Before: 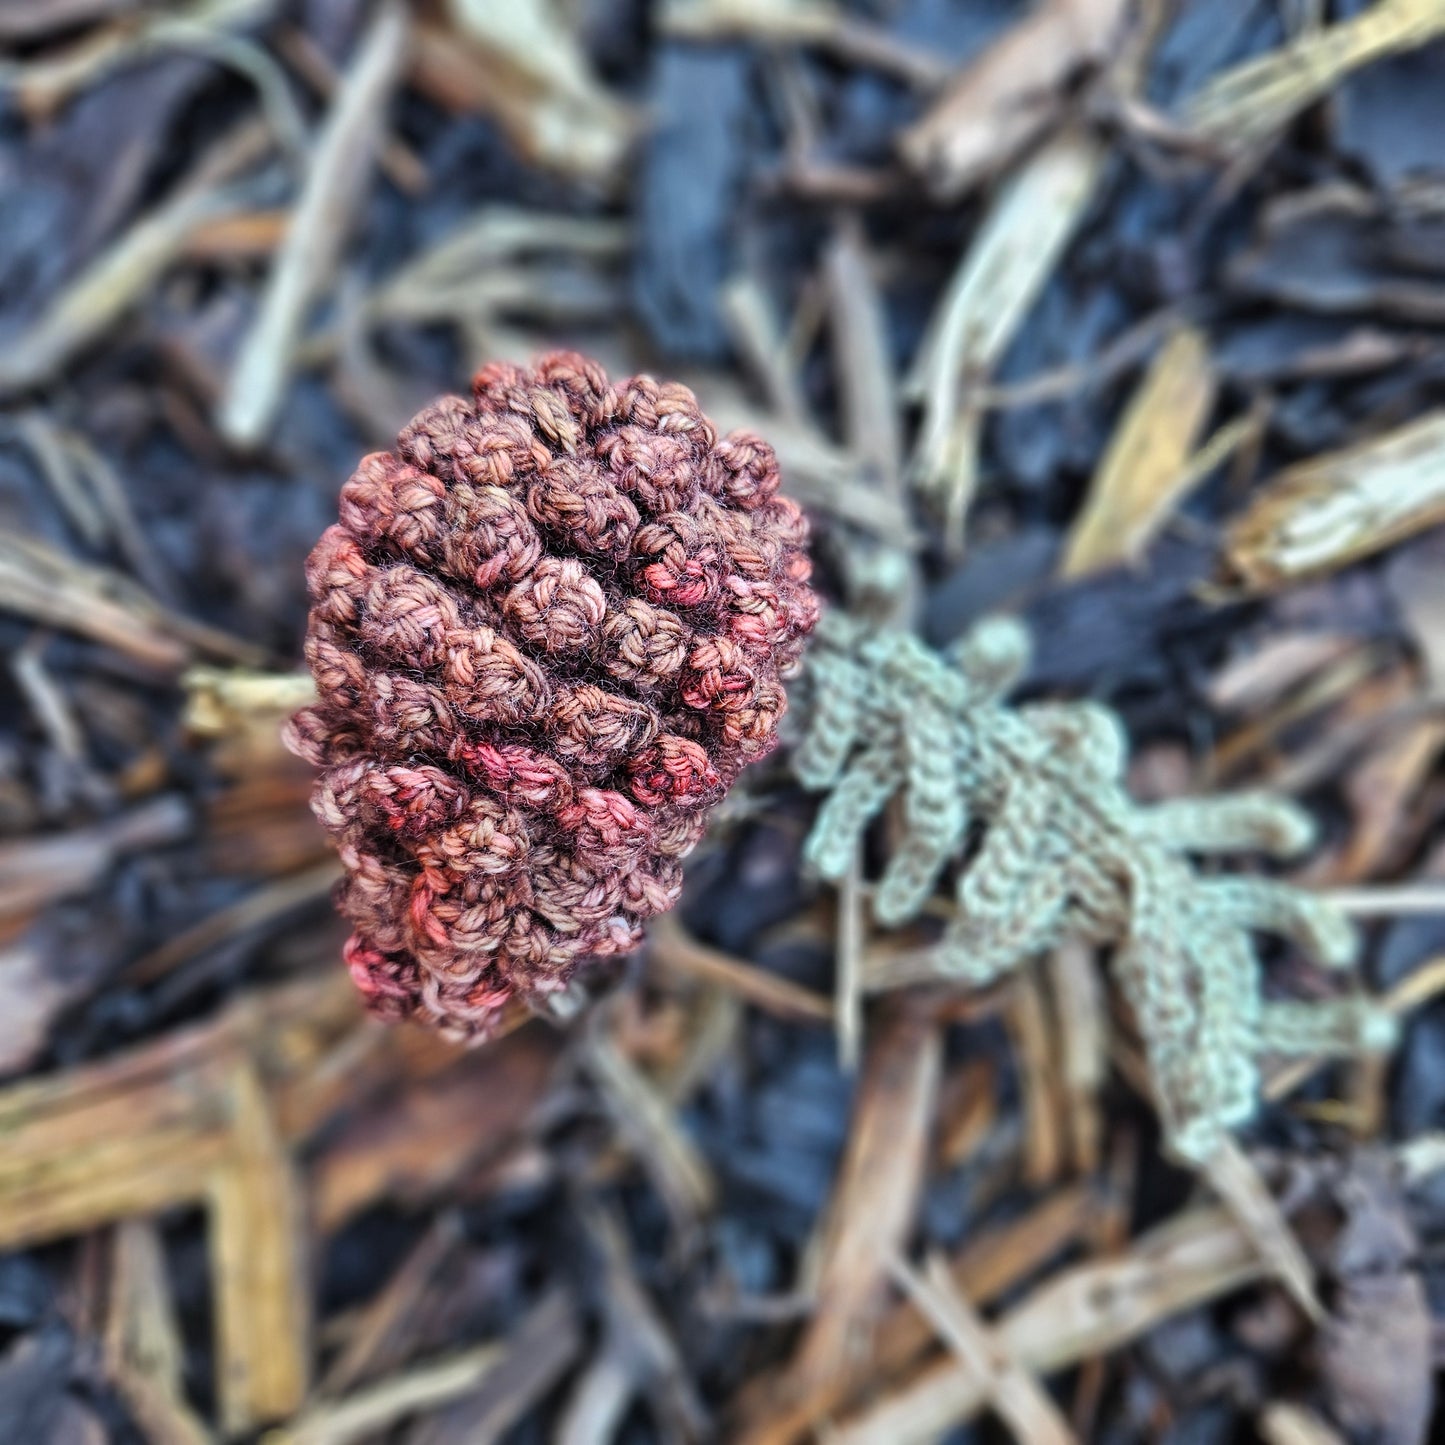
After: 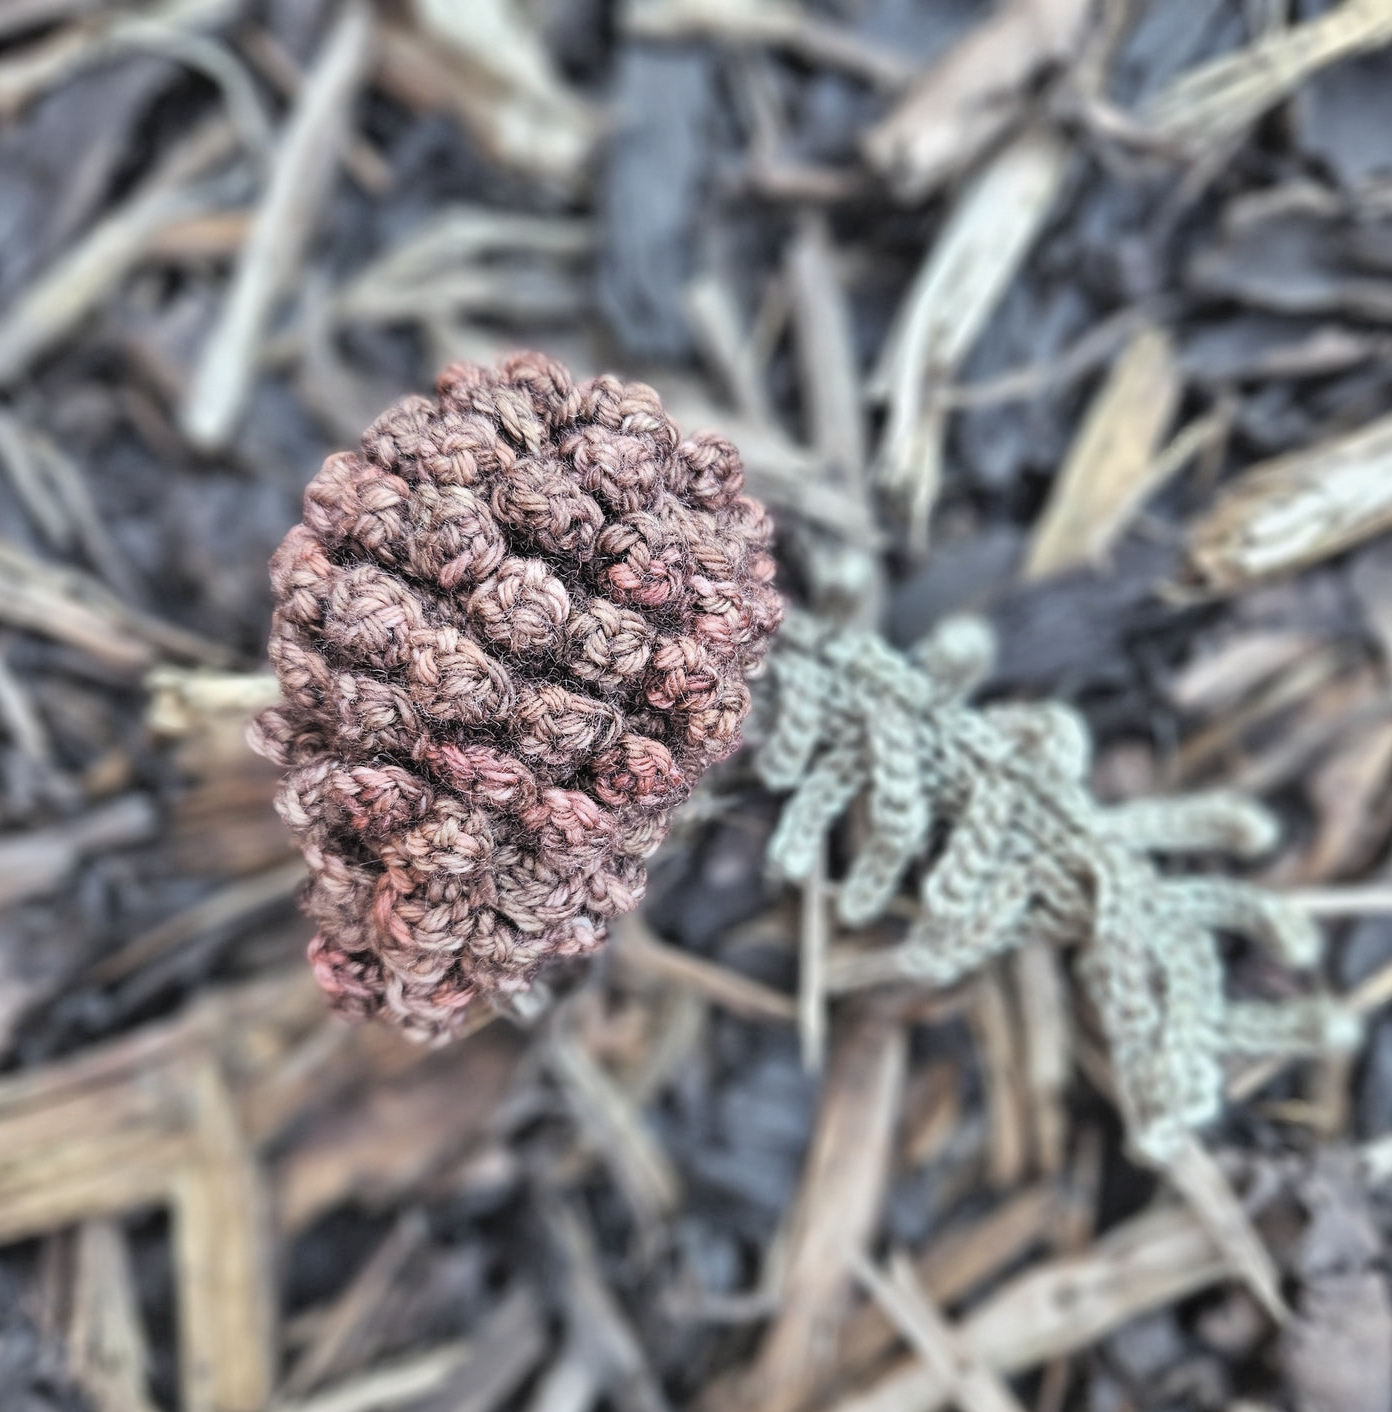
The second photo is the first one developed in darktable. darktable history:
shadows and highlights: shadows 24.5, highlights -78.15, soften with gaussian
crop and rotate: left 2.536%, right 1.107%, bottom 2.246%
contrast brightness saturation: brightness 0.18, saturation -0.5
